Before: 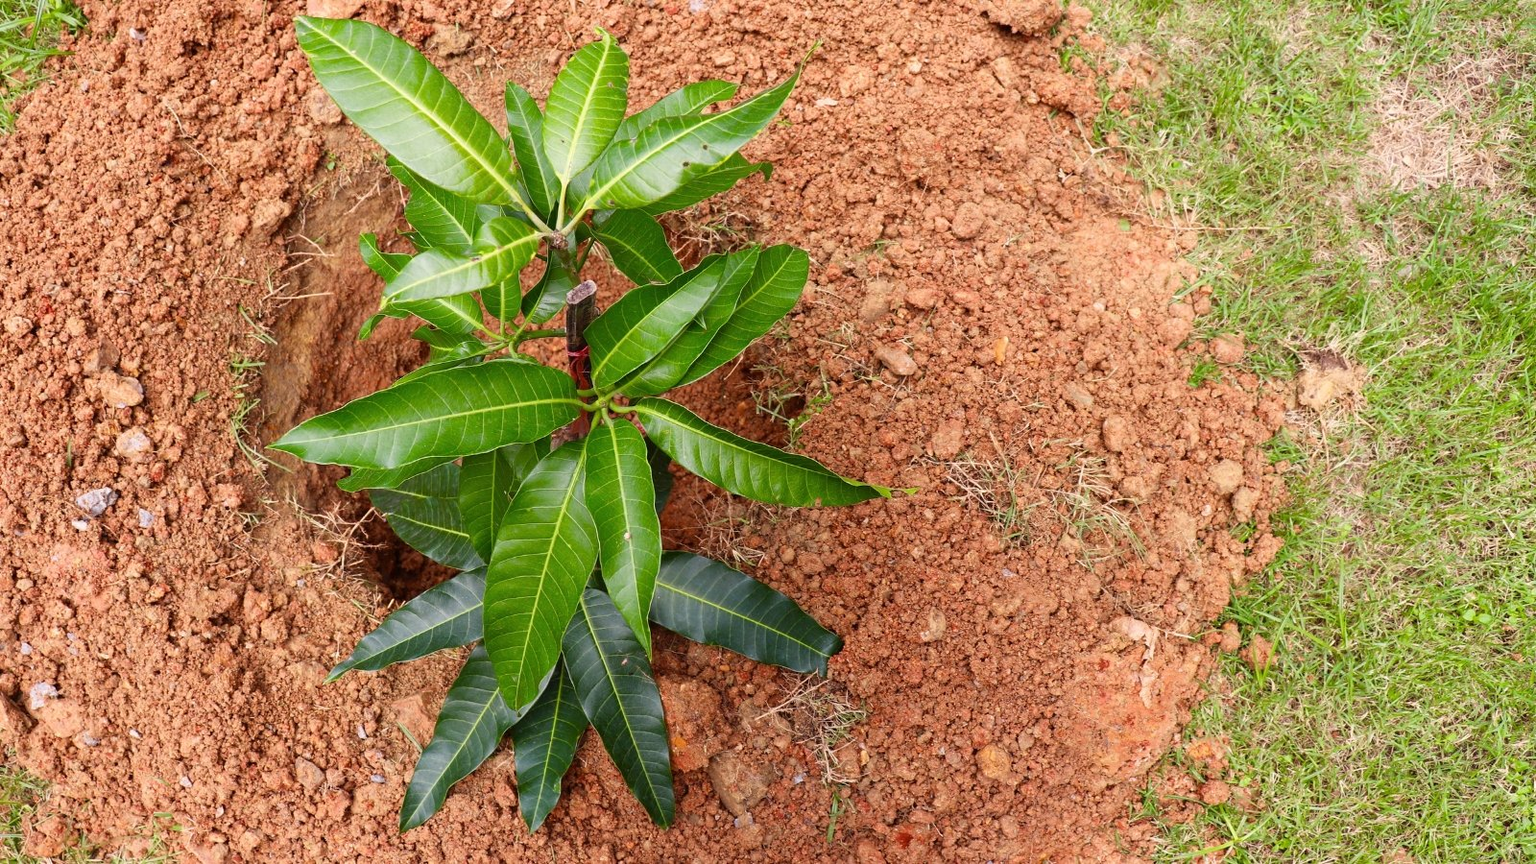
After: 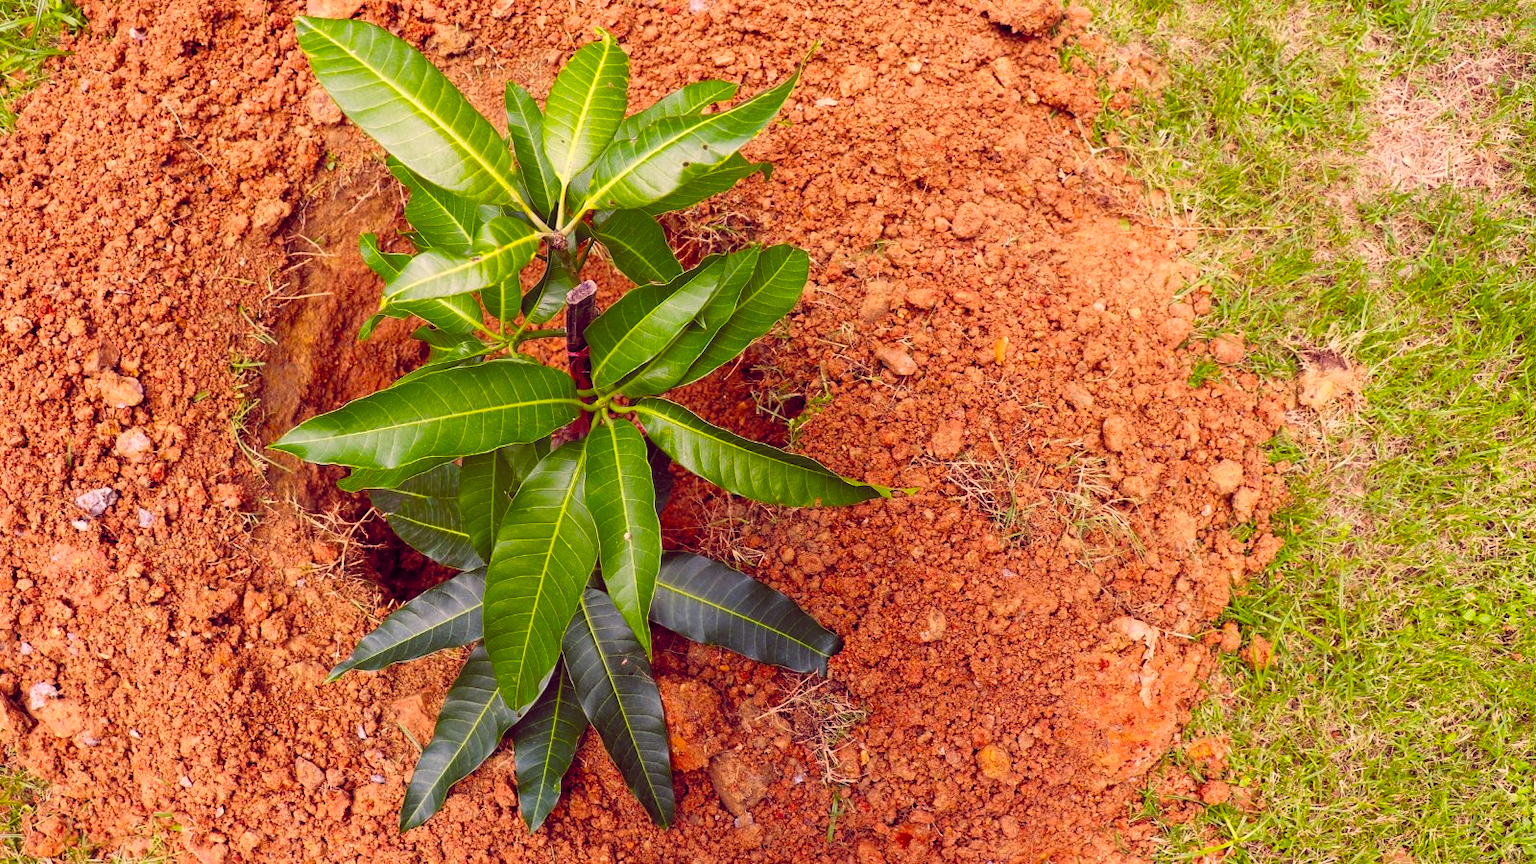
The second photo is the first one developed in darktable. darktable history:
color balance rgb: shadows lift › chroma 6.43%, shadows lift › hue 305.74°, highlights gain › chroma 2.43%, highlights gain › hue 35.74°, global offset › chroma 0.28%, global offset › hue 320.29°, linear chroma grading › global chroma 5.5%, perceptual saturation grading › global saturation 30%, contrast 5.15%
